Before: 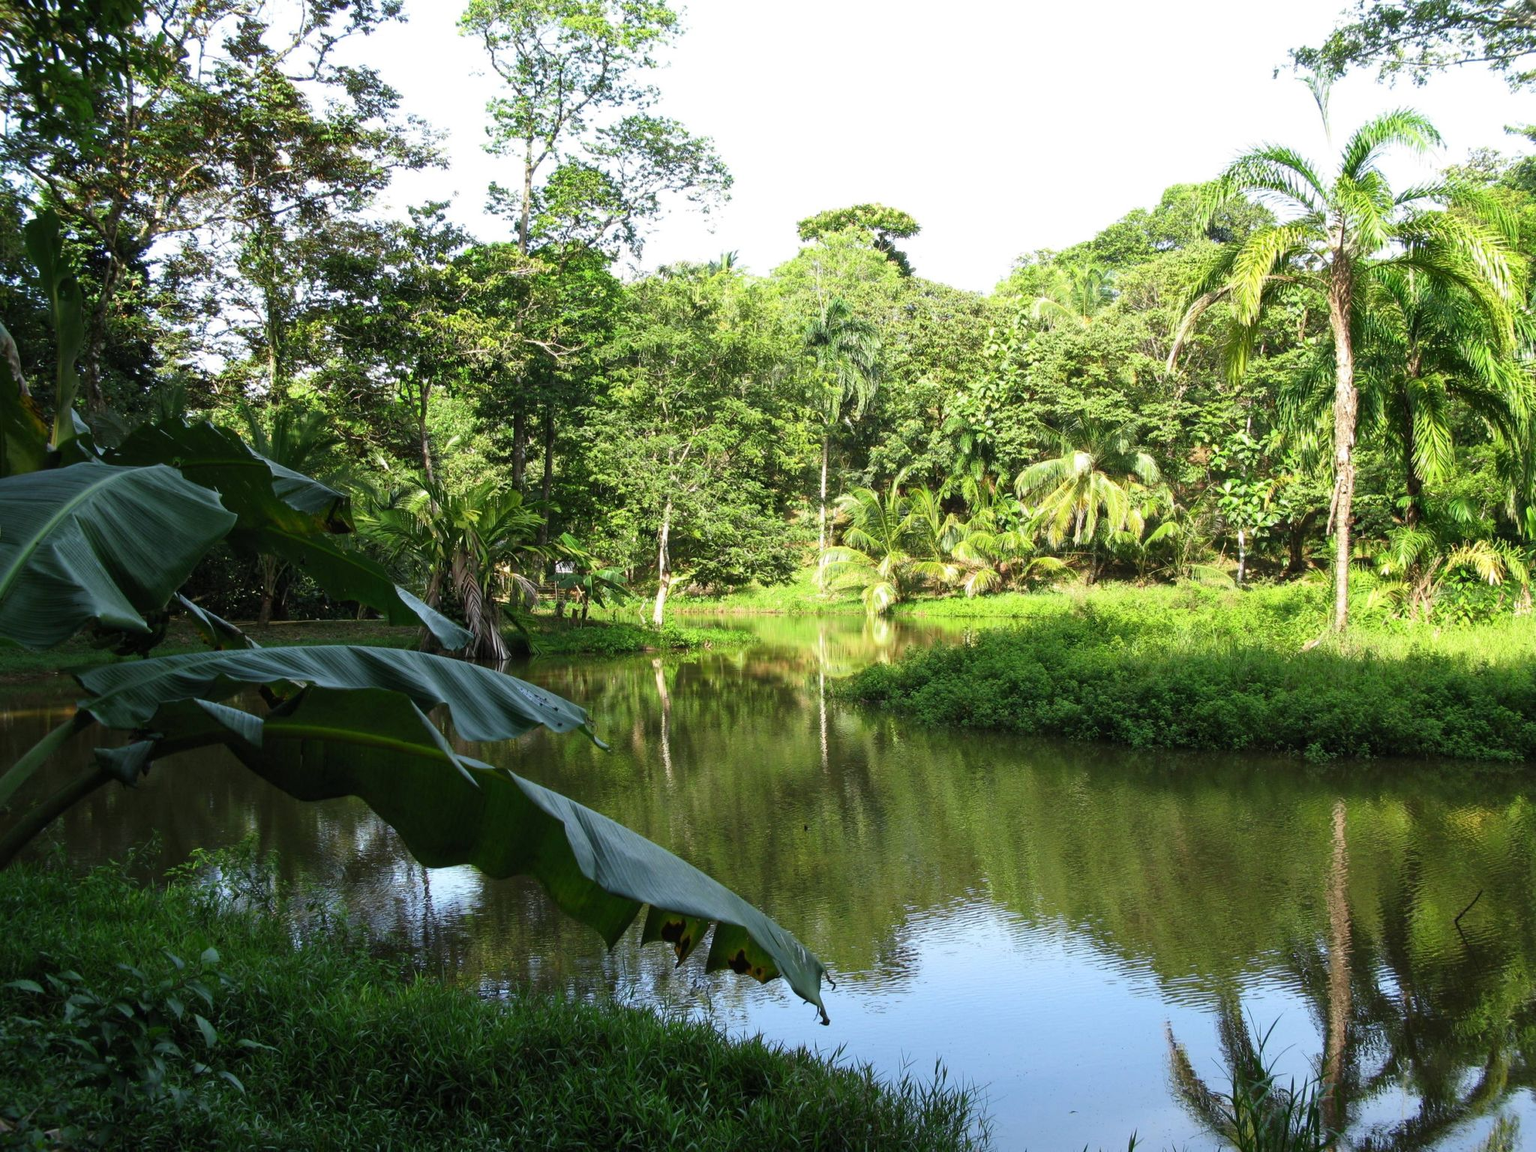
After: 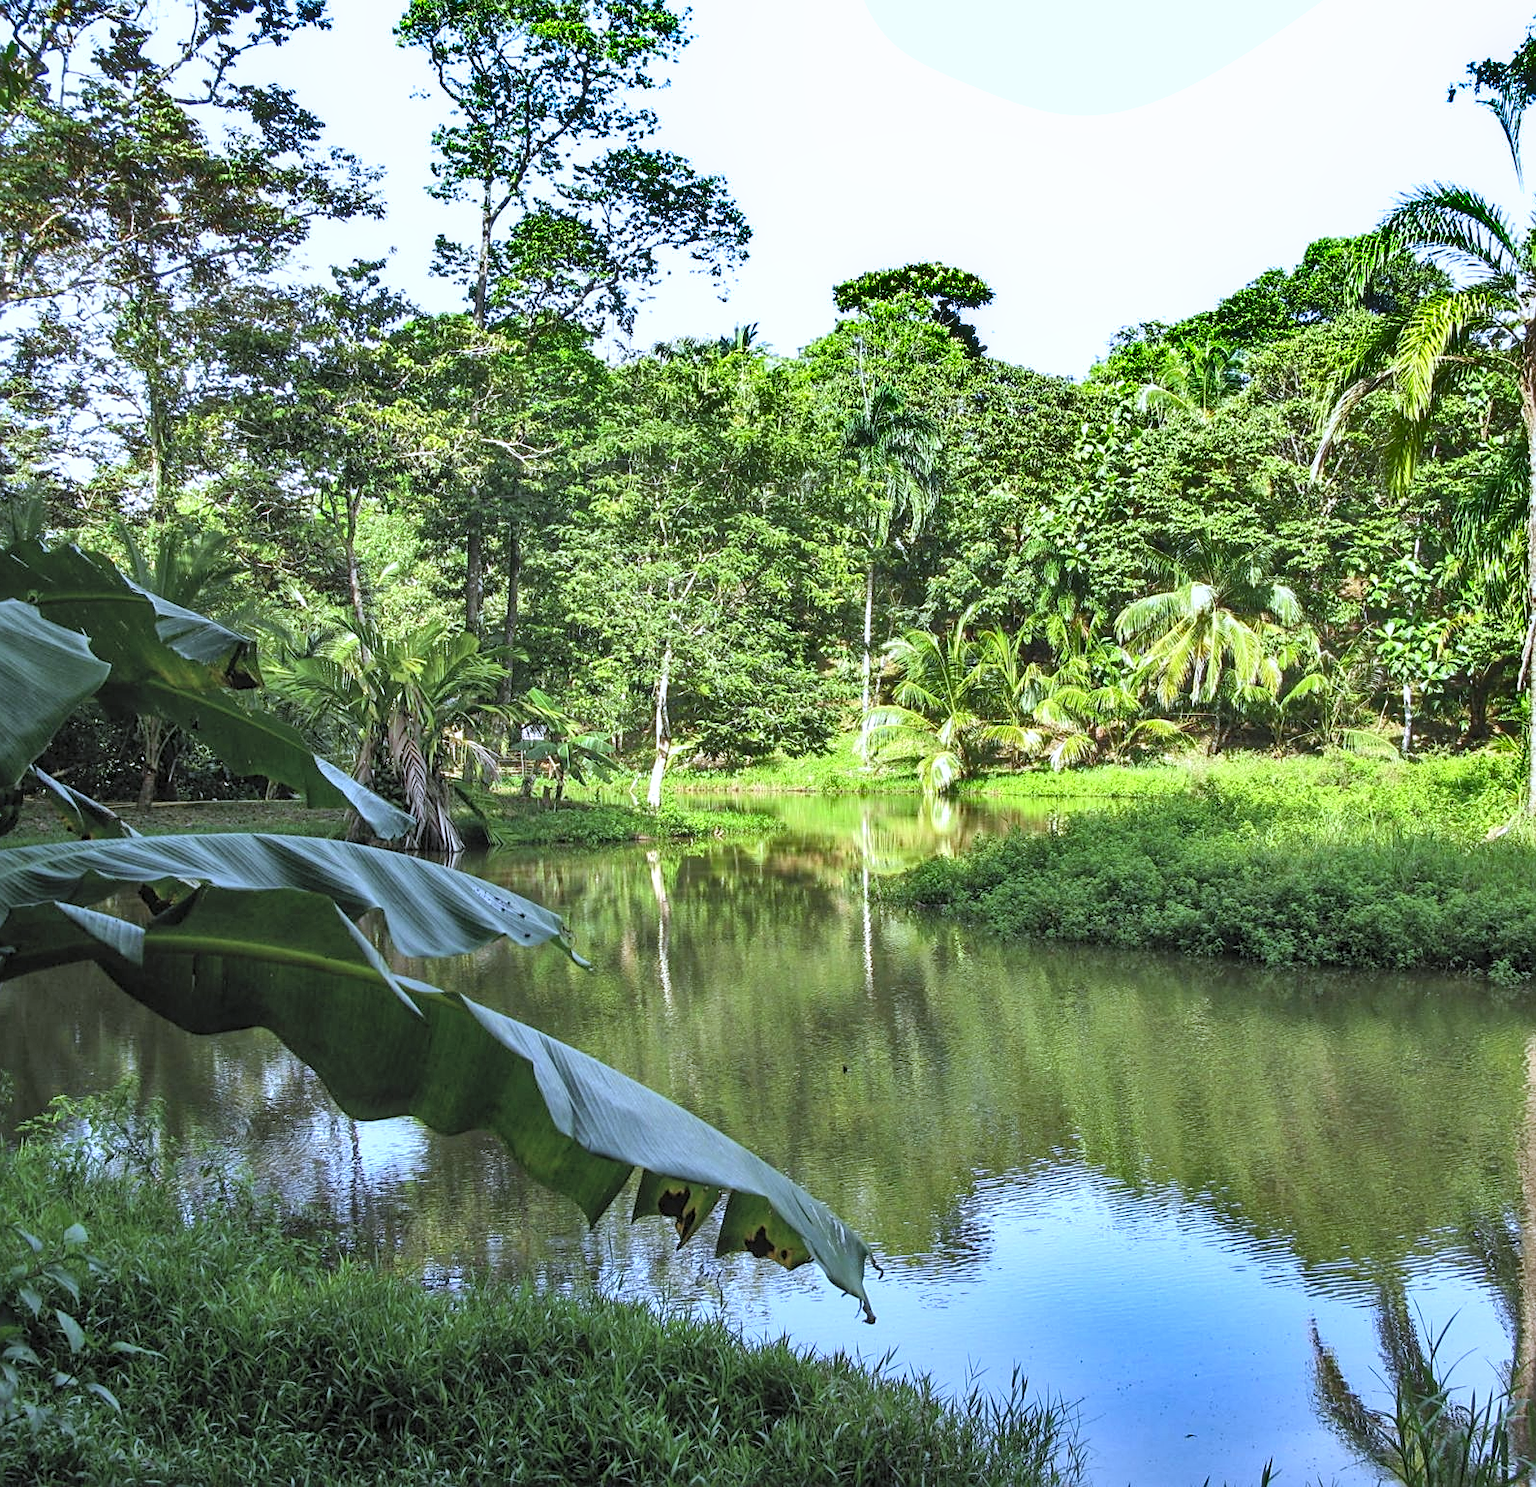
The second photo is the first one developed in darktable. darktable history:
sharpen: on, module defaults
shadows and highlights: shadows 20.91, highlights -82.73, soften with gaussian
crop: left 9.88%, right 12.664%
contrast brightness saturation: brightness 0.28
local contrast: on, module defaults
white balance: red 0.948, green 1.02, blue 1.176
